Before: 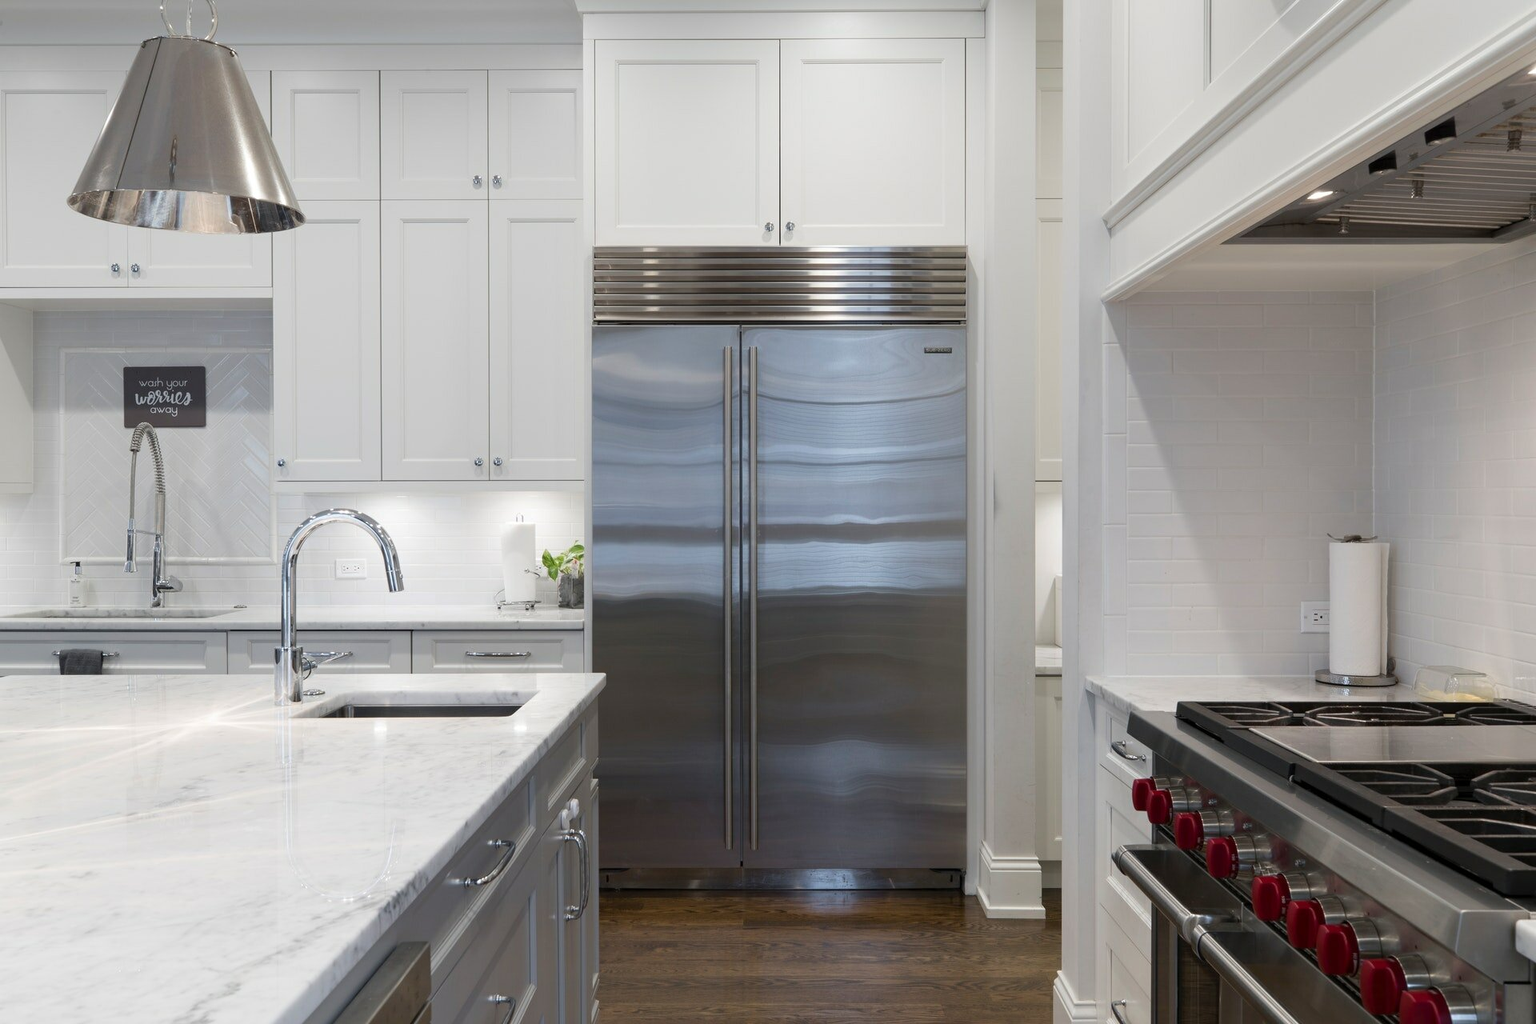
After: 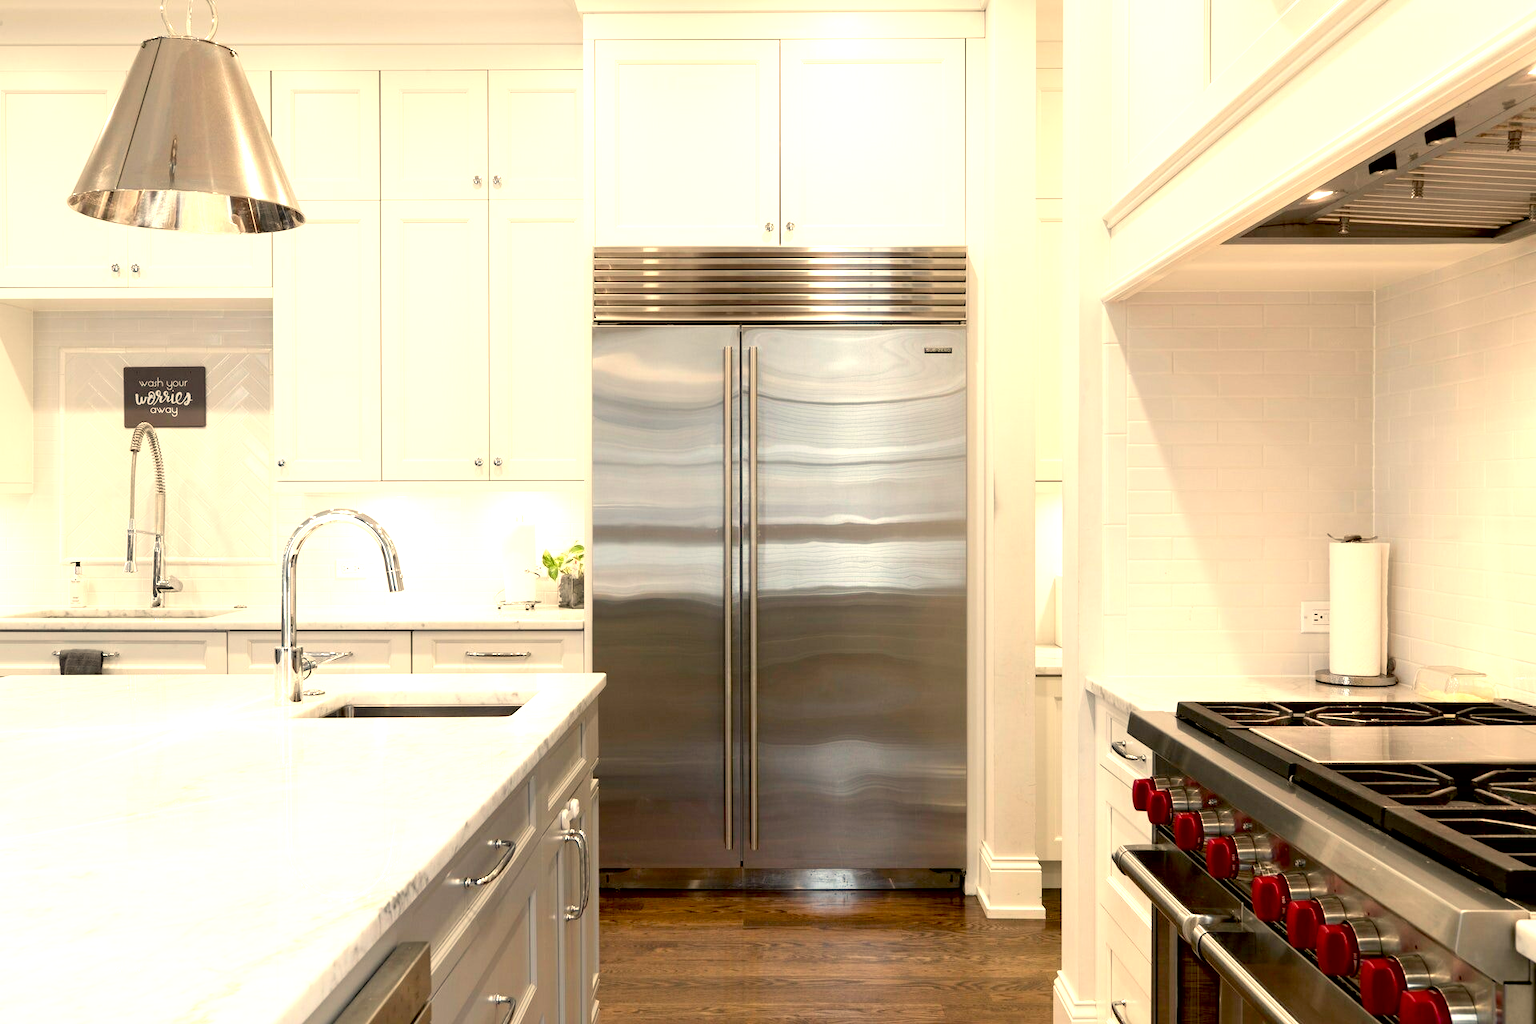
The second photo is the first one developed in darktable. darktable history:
exposure: black level correction 0.011, exposure 1.088 EV, compensate exposure bias true, compensate highlight preservation false
contrast brightness saturation: contrast 0.07
white balance: red 1.138, green 0.996, blue 0.812
